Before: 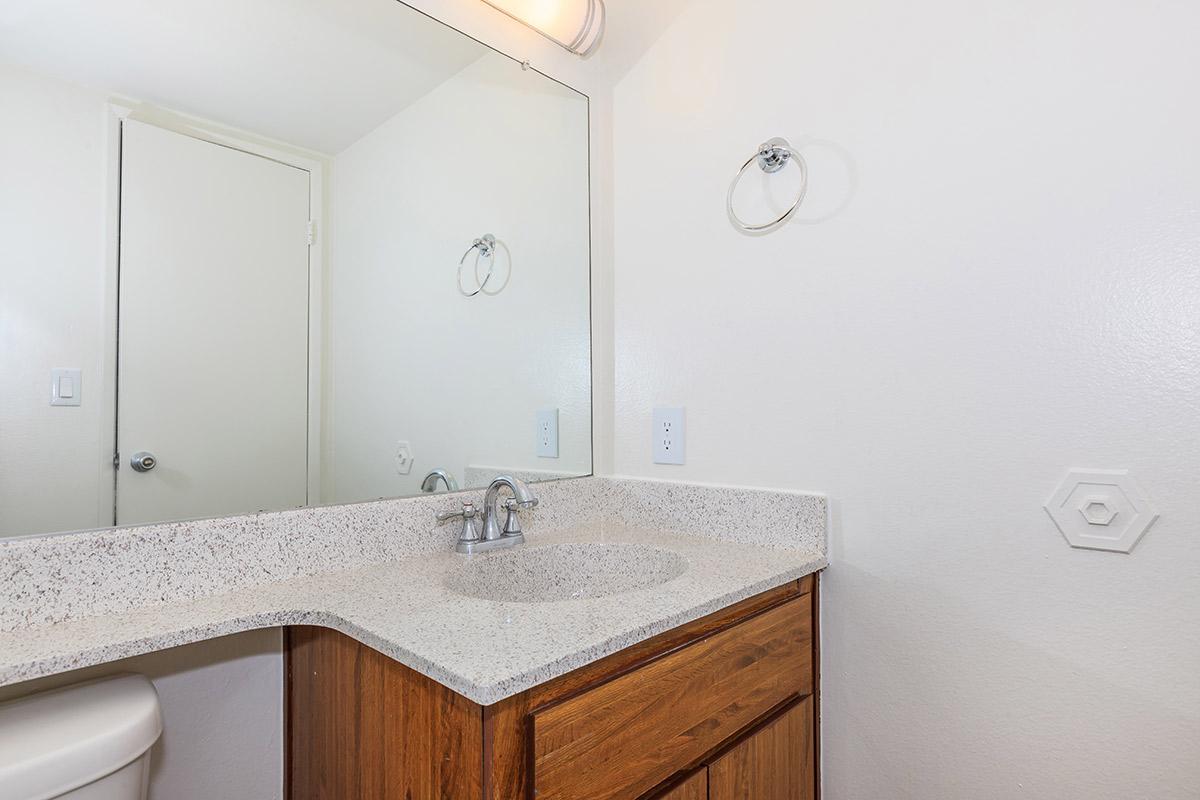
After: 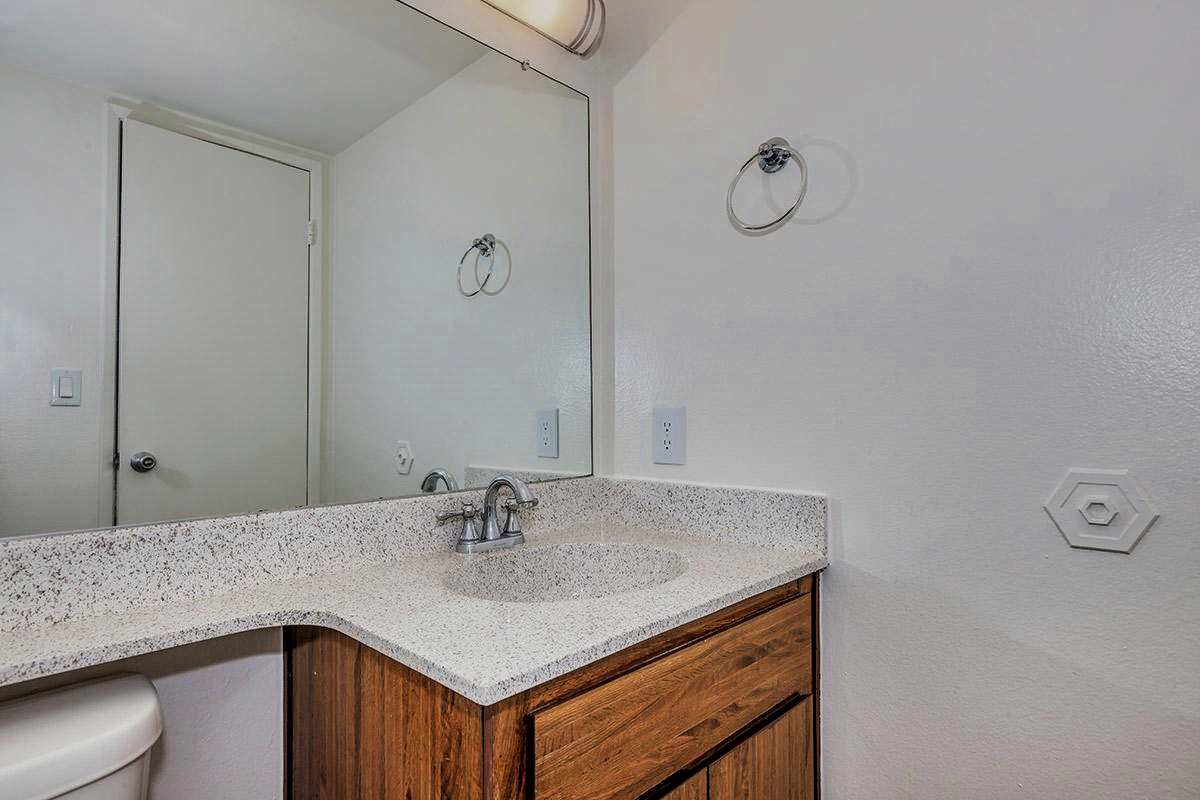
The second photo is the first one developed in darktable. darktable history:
filmic rgb: black relative exposure -7.5 EV, white relative exposure 4.99 EV, threshold 2.99 EV, hardness 3.34, contrast 1.3, add noise in highlights 0.002, preserve chrominance max RGB, color science v3 (2019), use custom middle-gray values true, contrast in highlights soft, enable highlight reconstruction true
shadows and highlights: radius 107.69, shadows 41.11, highlights -71.75, low approximation 0.01, soften with gaussian
local contrast: on, module defaults
